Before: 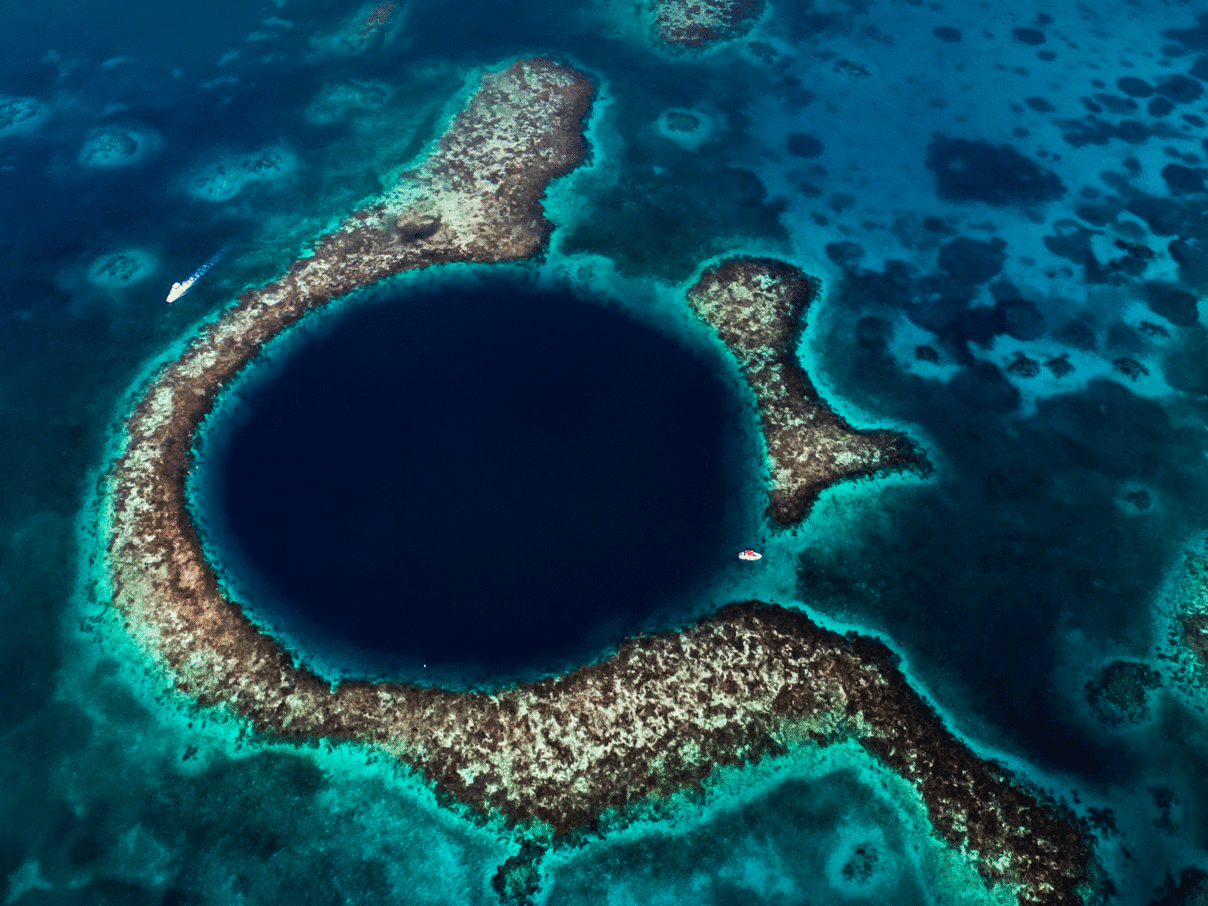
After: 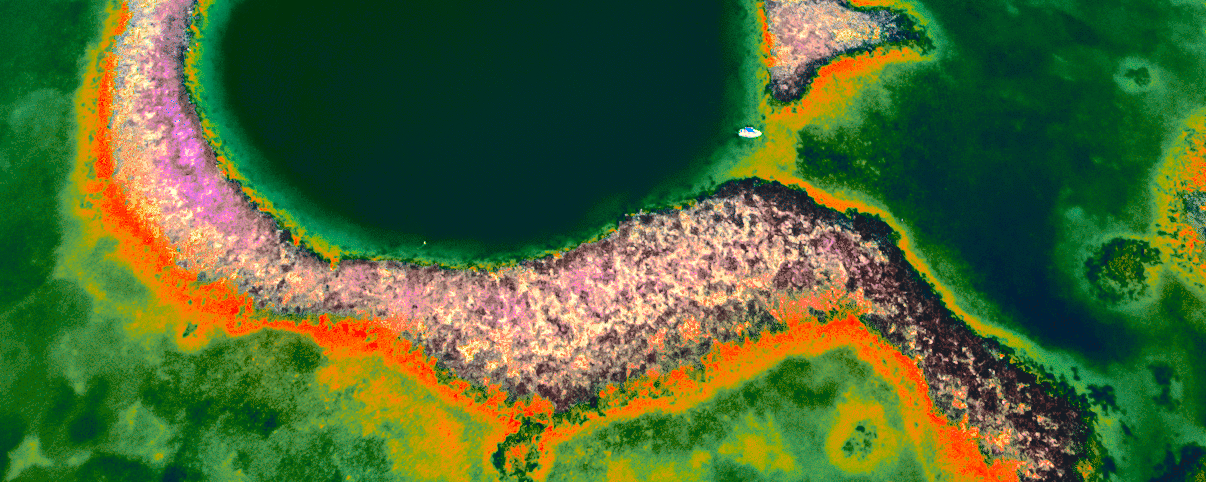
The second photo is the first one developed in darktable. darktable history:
color zones: curves: ch0 [(0.826, 0.353)]; ch1 [(0.242, 0.647) (0.889, 0.342)]; ch2 [(0.246, 0.089) (0.969, 0.068)]
crop and rotate: top 46.787%, right 0.089%
tone equalizer: -8 EV -0.428 EV, -7 EV -0.383 EV, -6 EV -0.351 EV, -5 EV -0.206 EV, -3 EV 0.214 EV, -2 EV 0.344 EV, -1 EV 0.412 EV, +0 EV 0.408 EV
tone curve: curves: ch0 [(0, 0.003) (0.211, 0.174) (0.482, 0.519) (0.843, 0.821) (0.992, 0.971)]; ch1 [(0, 0) (0.276, 0.206) (0.393, 0.364) (0.482, 0.477) (0.506, 0.5) (0.523, 0.523) (0.572, 0.592) (0.695, 0.767) (1, 1)]; ch2 [(0, 0) (0.438, 0.456) (0.498, 0.497) (0.536, 0.527) (0.562, 0.584) (0.619, 0.602) (0.698, 0.698) (1, 1)], preserve colors none
exposure: black level correction 0, exposure 1.378 EV, compensate highlight preservation false
contrast brightness saturation: contrast 0.24, brightness 0.258, saturation 0.384
